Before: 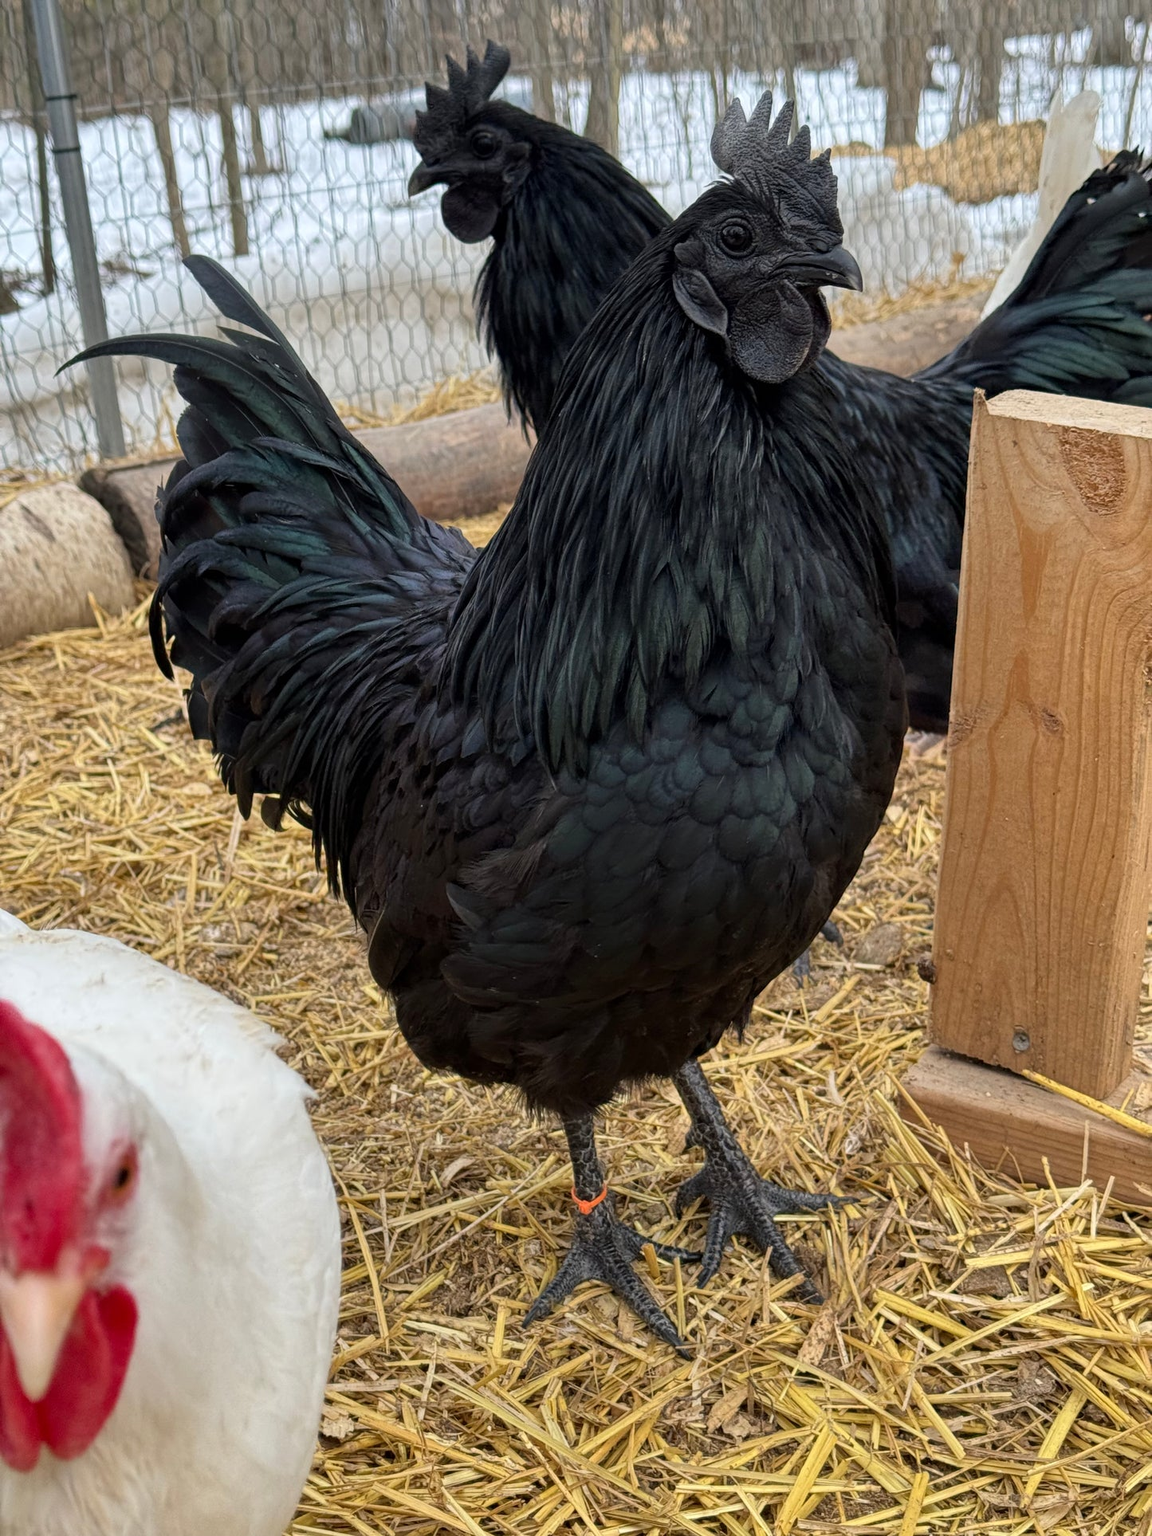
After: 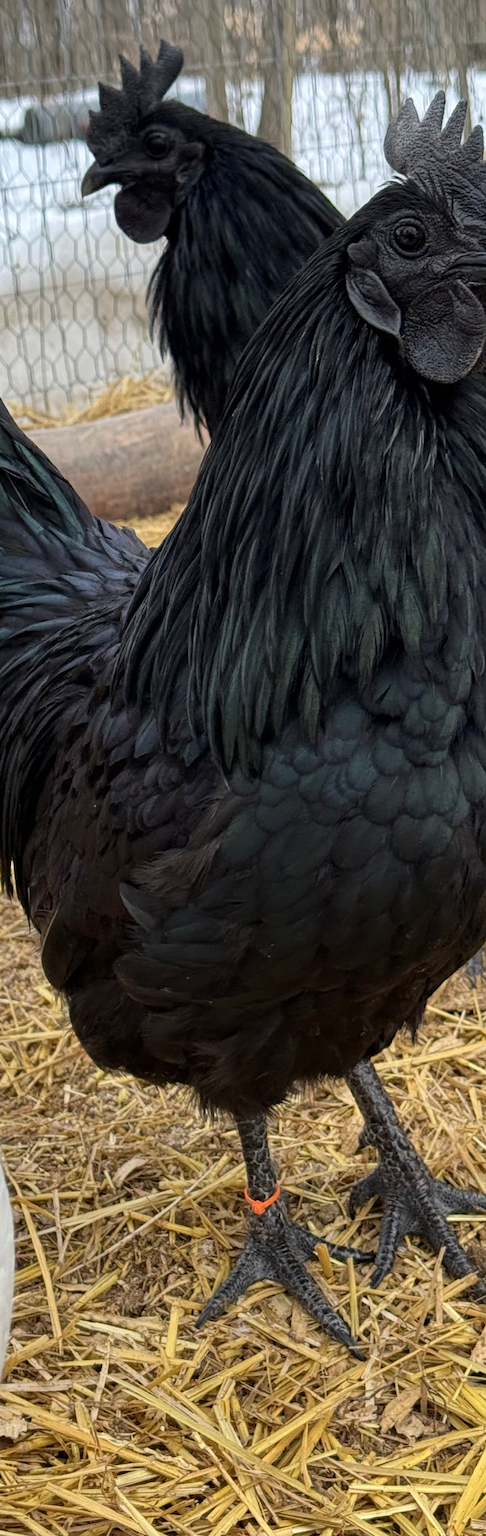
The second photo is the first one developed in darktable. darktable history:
crop: left 28.376%, right 29.385%
exposure: exposure 0.021 EV, compensate highlight preservation false
base curve: curves: ch0 [(0, 0) (0.989, 0.992)], preserve colors none
